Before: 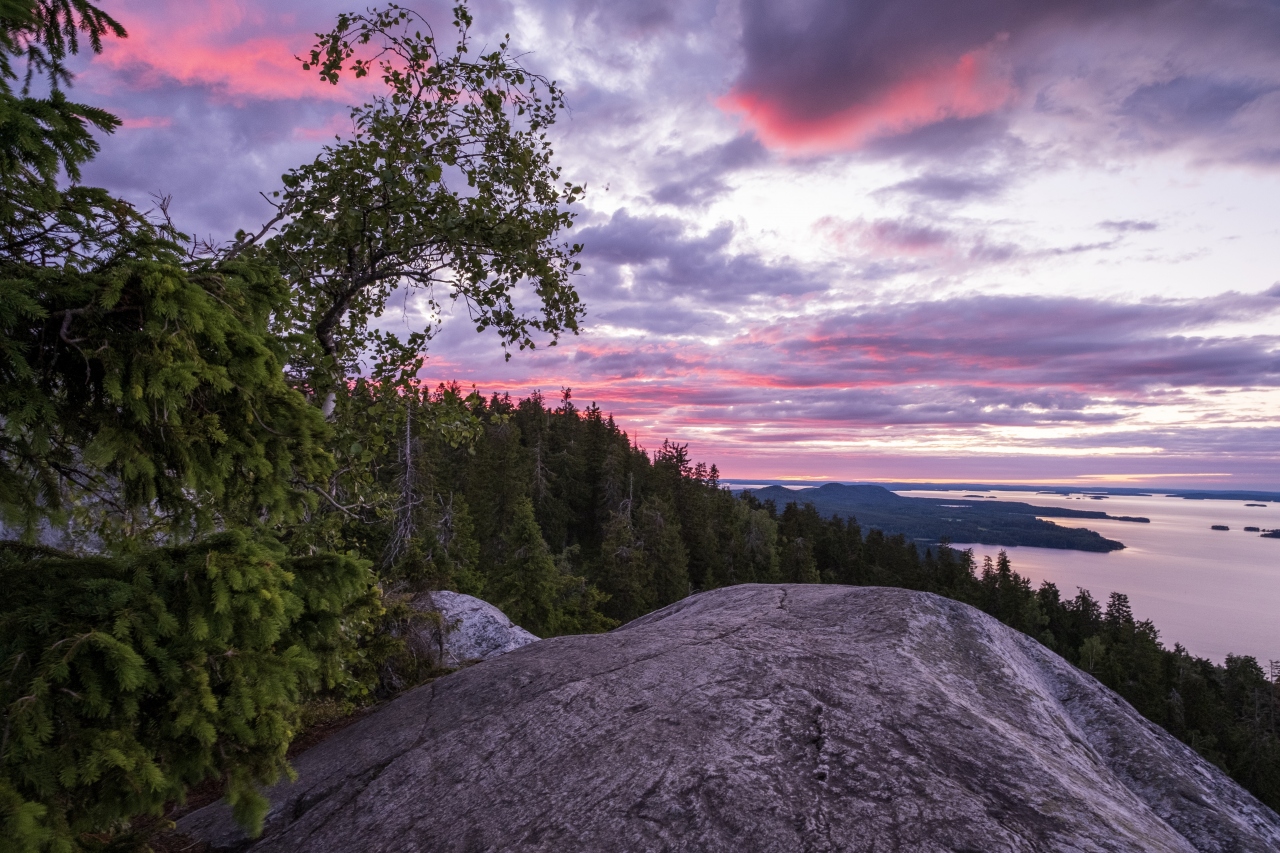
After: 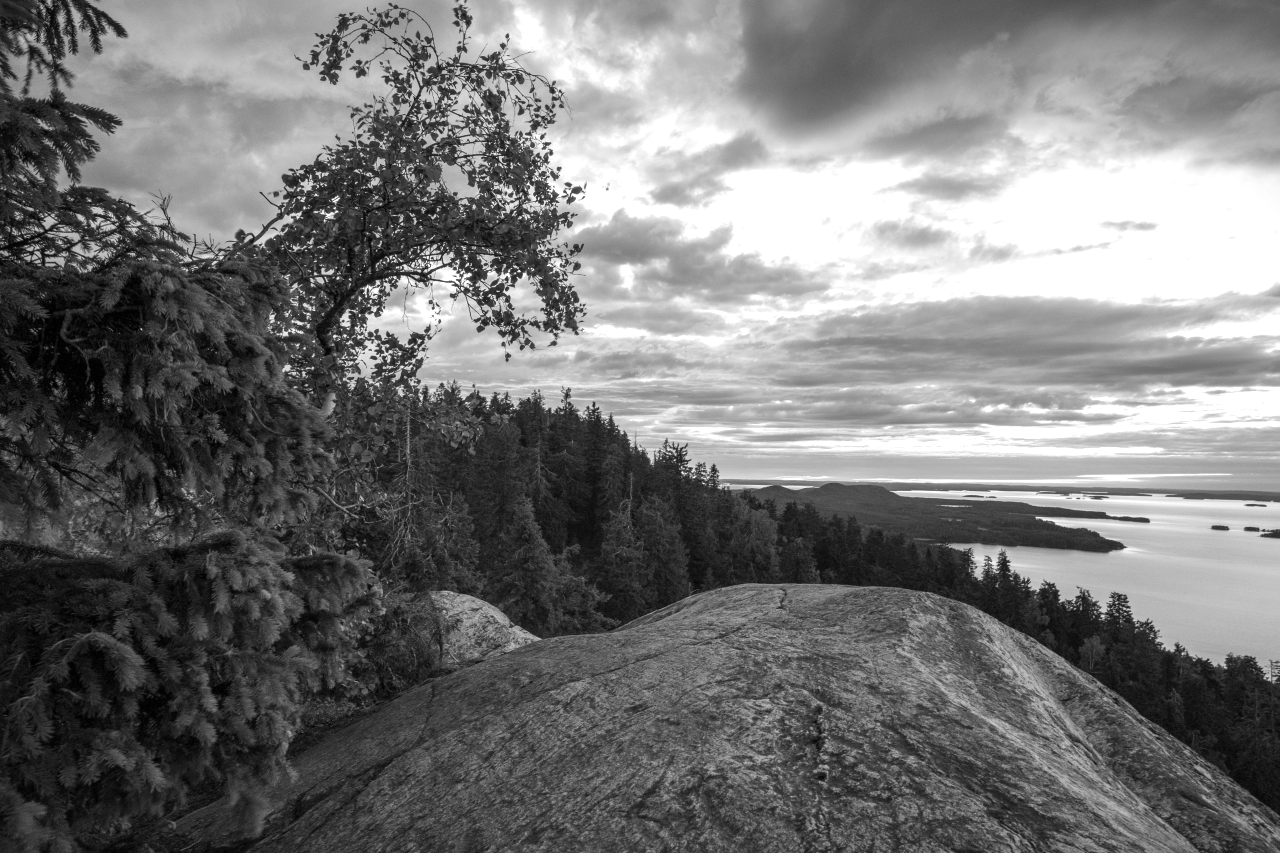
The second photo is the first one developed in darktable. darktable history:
monochrome: a 2.21, b -1.33, size 2.2
exposure: black level correction 0, exposure 0.5 EV, compensate highlight preservation false
vignetting: fall-off start 100%, brightness -0.282, width/height ratio 1.31
